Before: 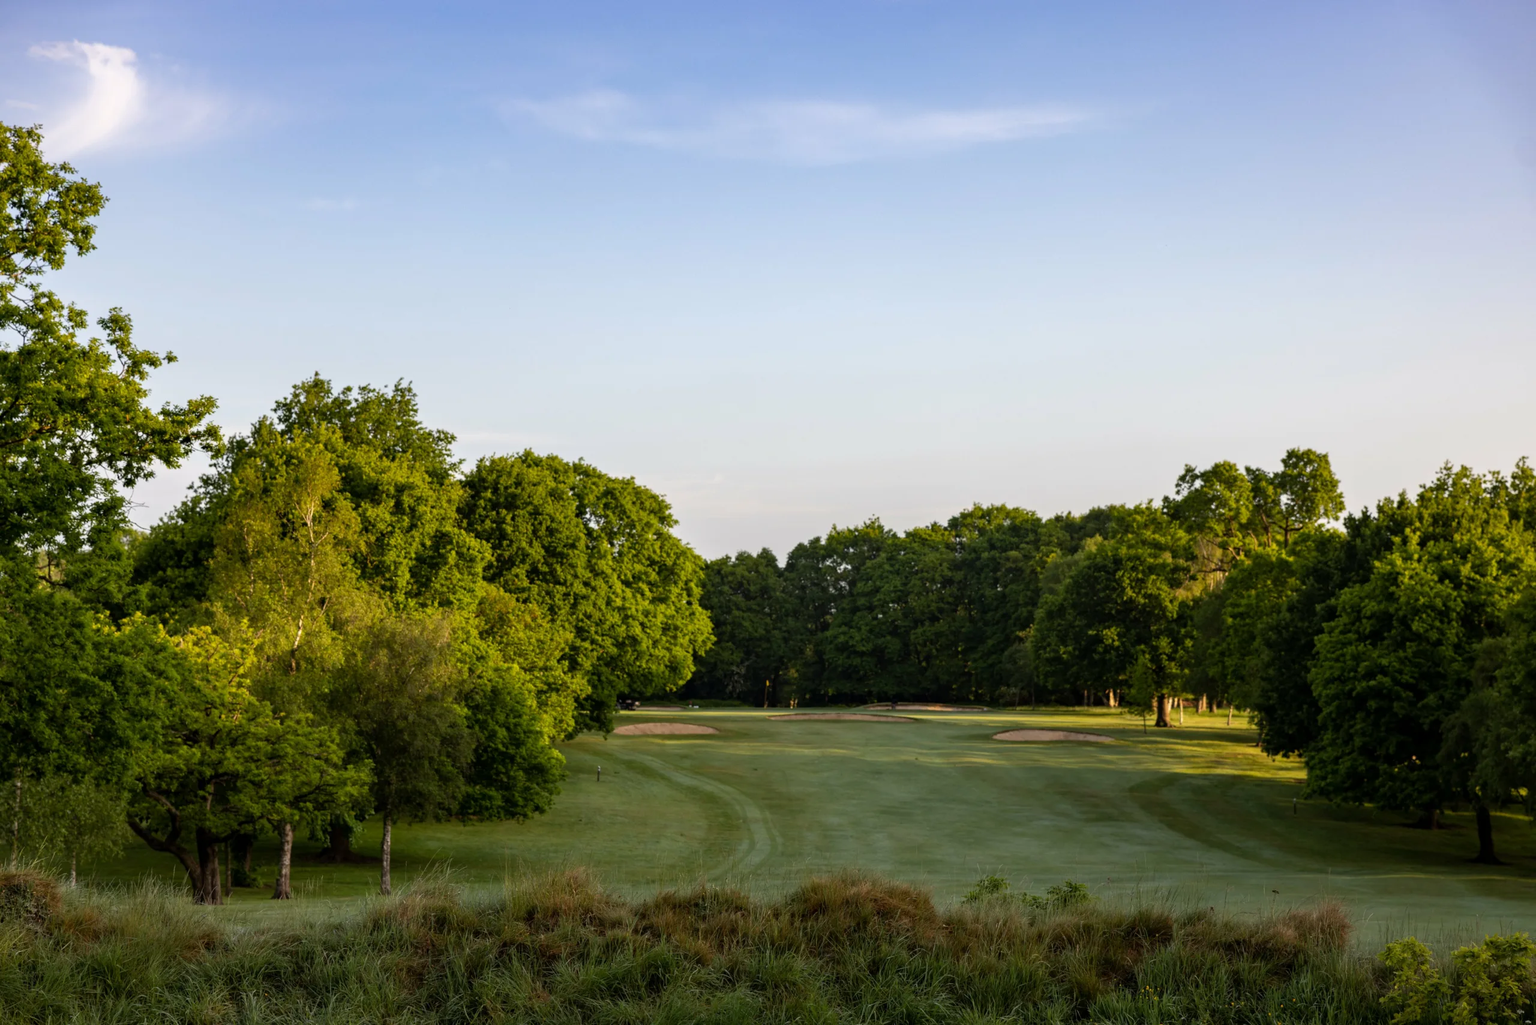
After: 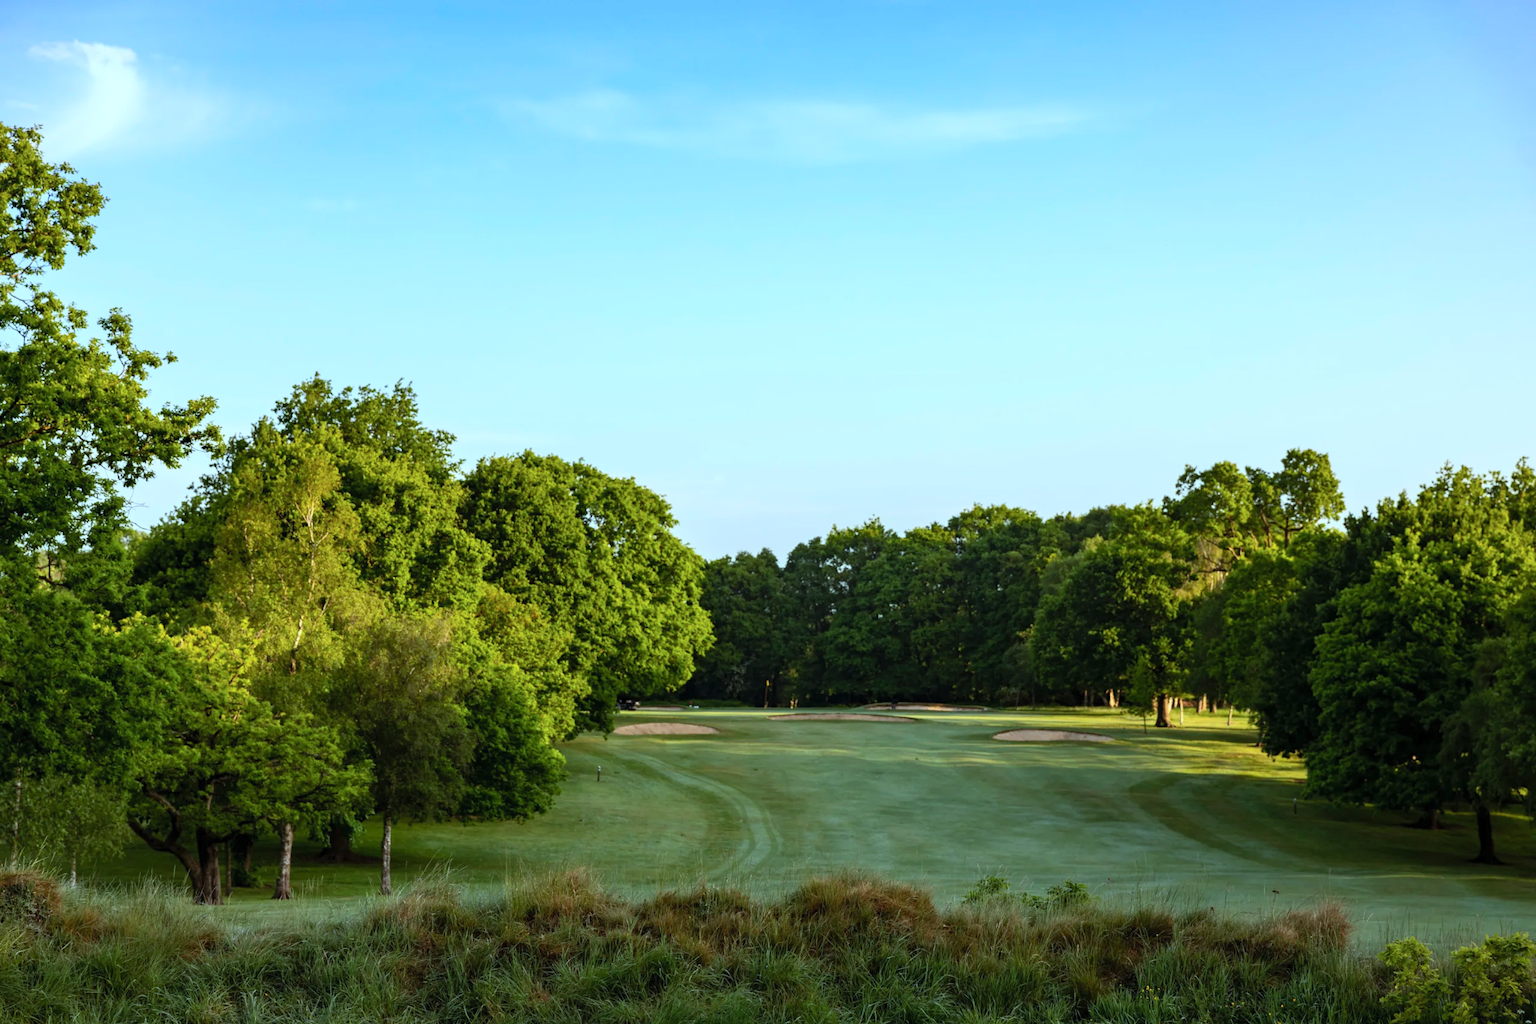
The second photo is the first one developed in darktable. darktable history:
color correction: highlights a* -11.71, highlights b* -15.58
contrast brightness saturation: contrast 0.2, brightness 0.16, saturation 0.22
base curve: exposure shift 0, preserve colors none
